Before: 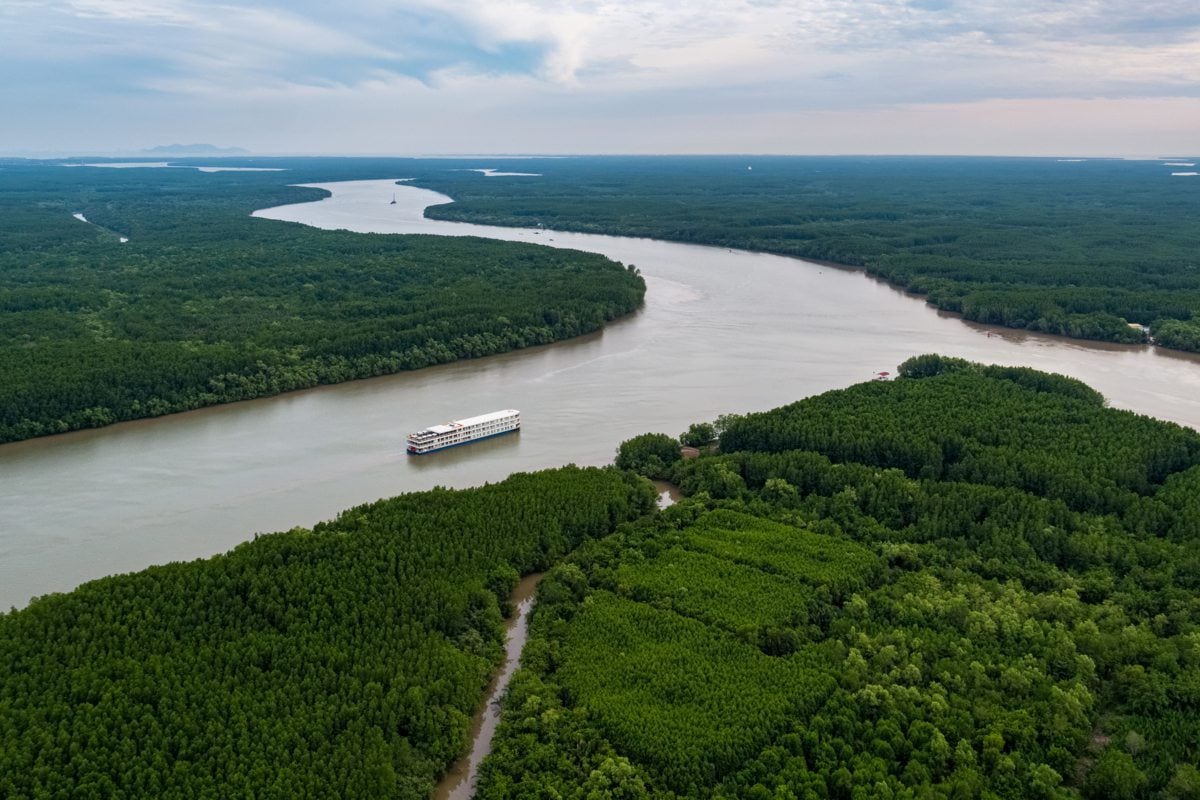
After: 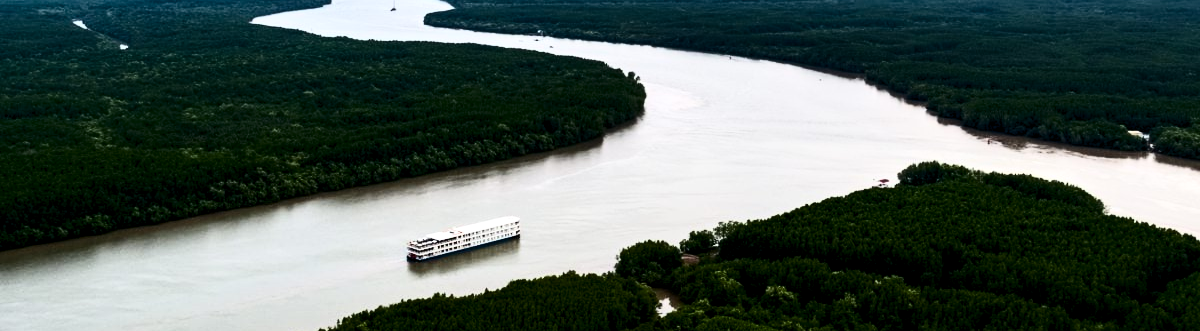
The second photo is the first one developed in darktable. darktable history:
crop and rotate: top 24.126%, bottom 34.487%
exposure: black level correction 0.007, compensate highlight preservation false
contrast brightness saturation: contrast 0.506, saturation -0.088
levels: levels [0.016, 0.492, 0.969]
